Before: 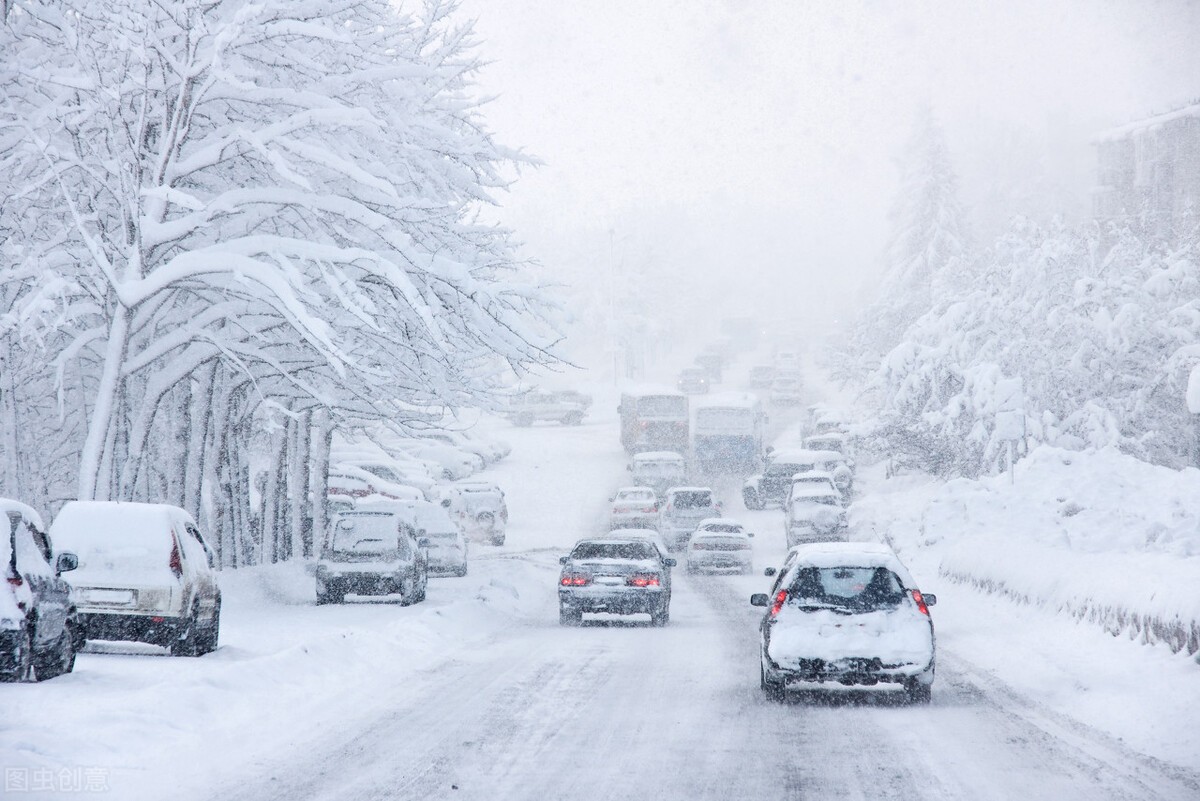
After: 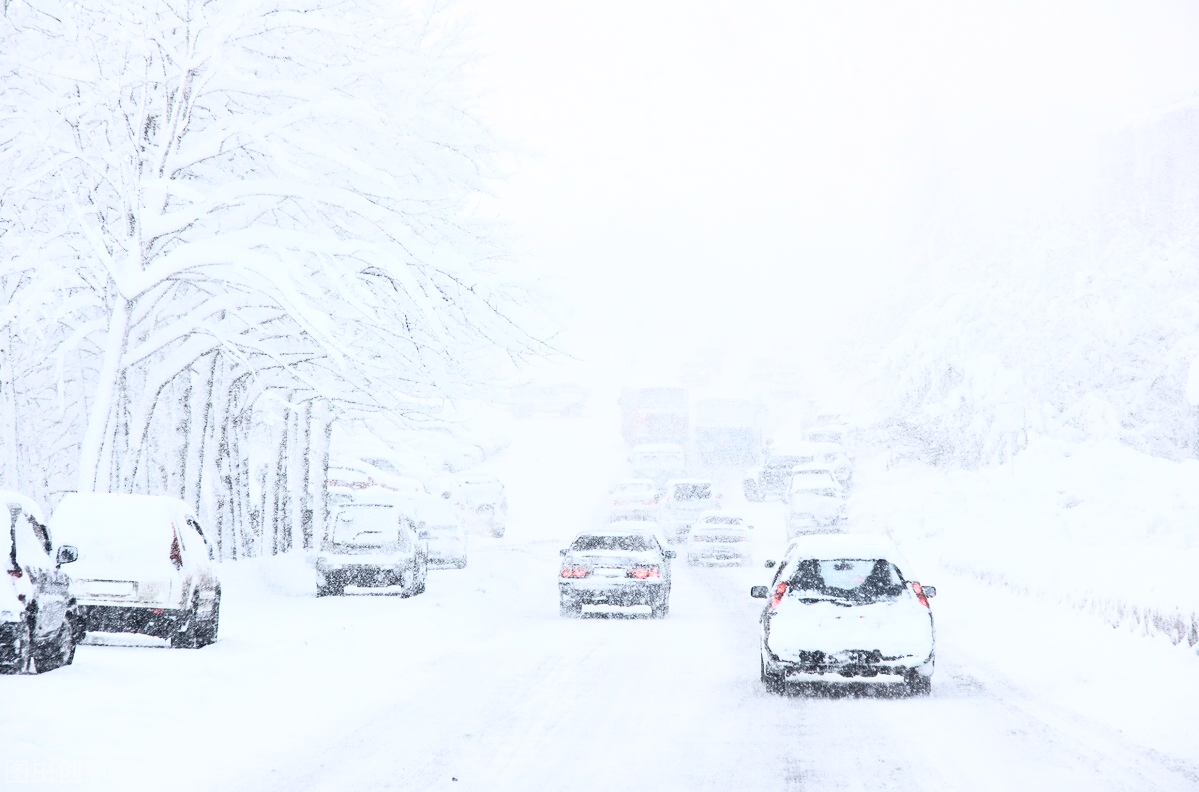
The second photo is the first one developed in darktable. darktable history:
grain: coarseness 0.09 ISO
contrast brightness saturation: contrast 0.43, brightness 0.56, saturation -0.19
crop: top 1.049%, right 0.001%
